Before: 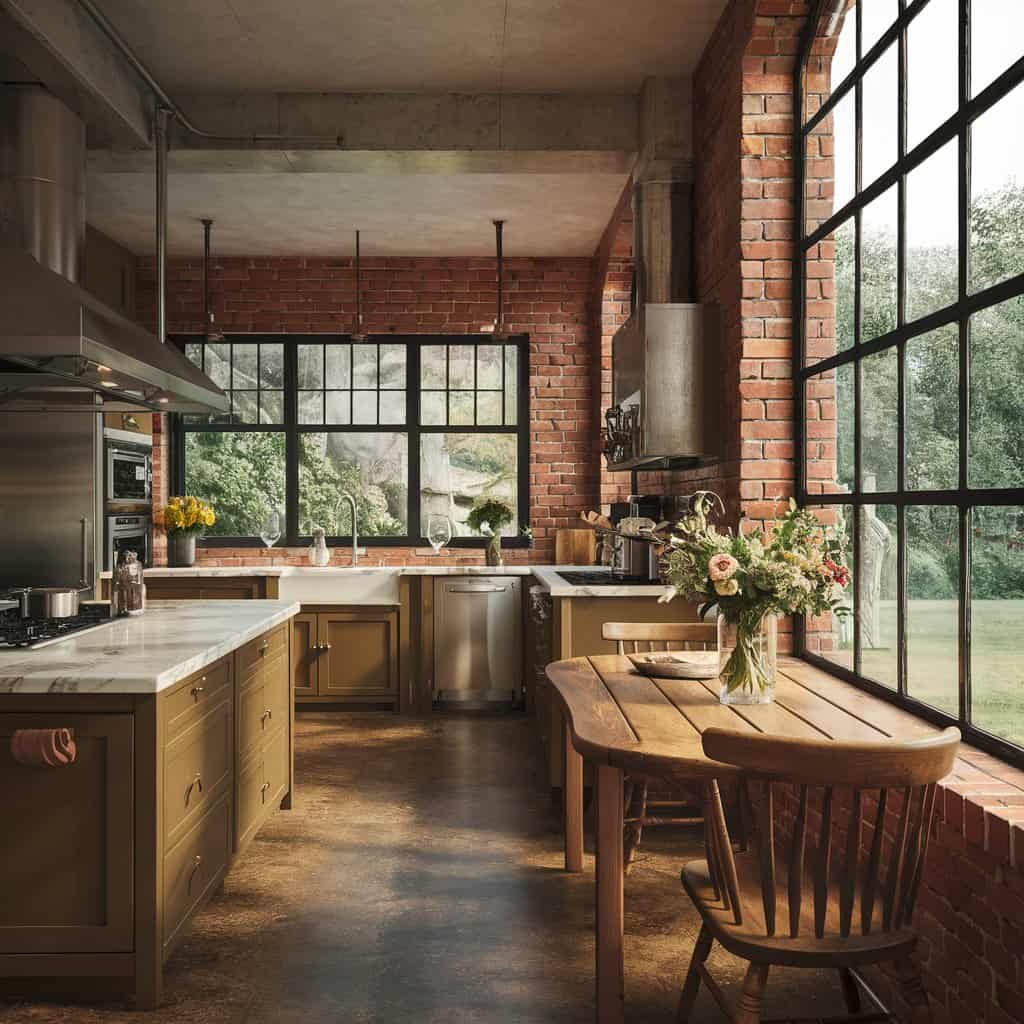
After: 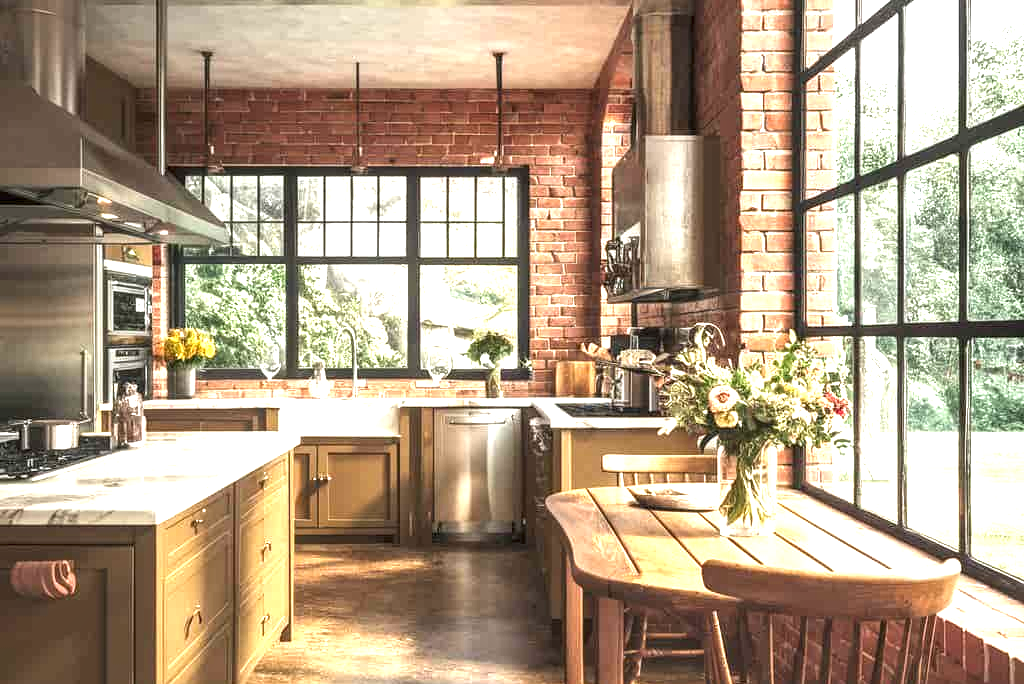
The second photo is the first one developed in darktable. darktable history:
exposure: black level correction 0, exposure 1.507 EV, compensate highlight preservation false
crop: top 16.493%, bottom 16.689%
local contrast: detail 140%
